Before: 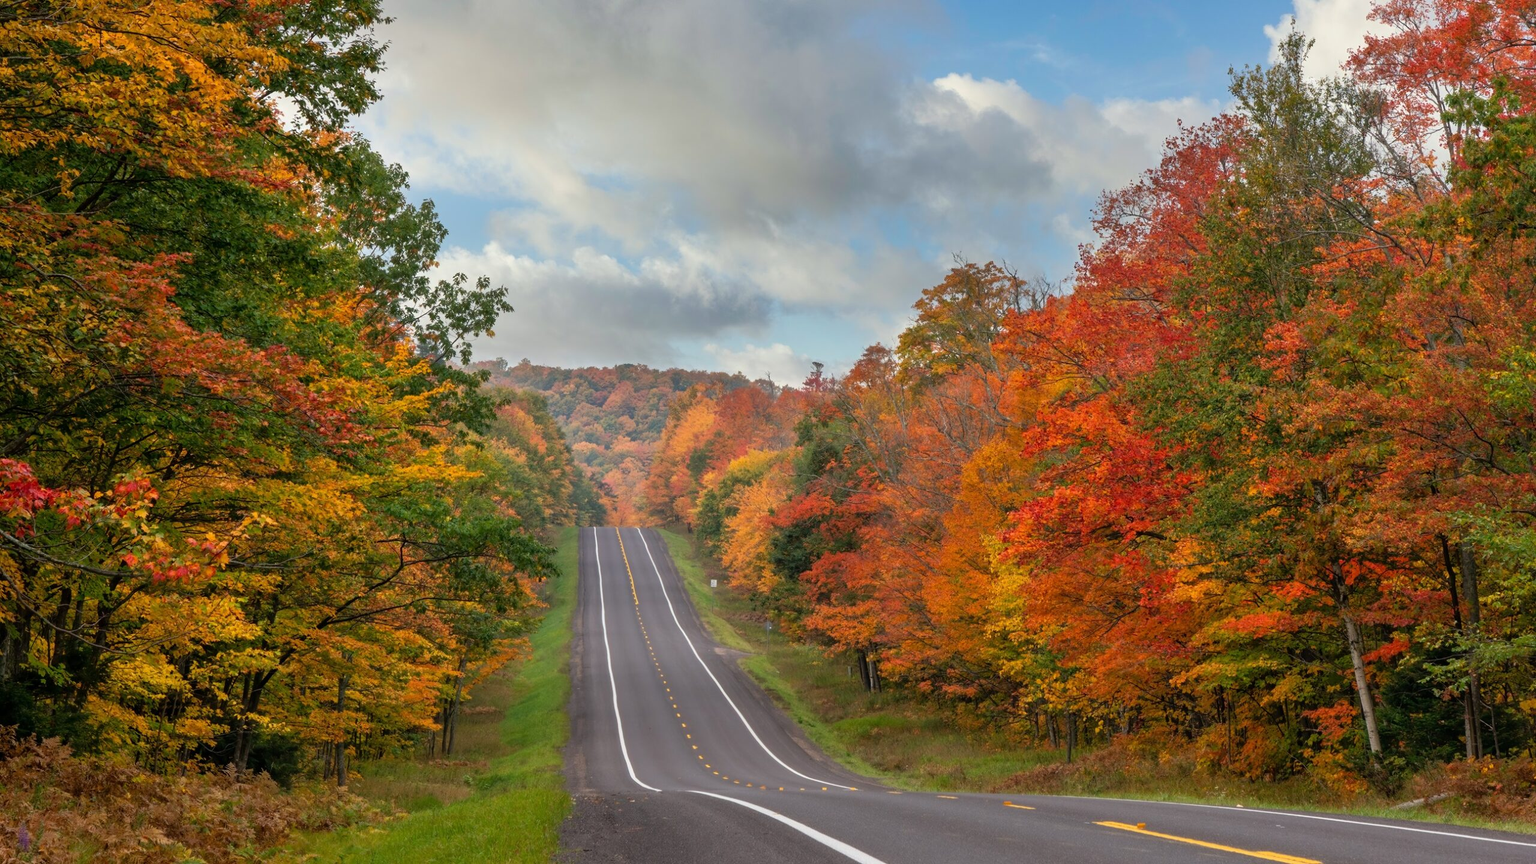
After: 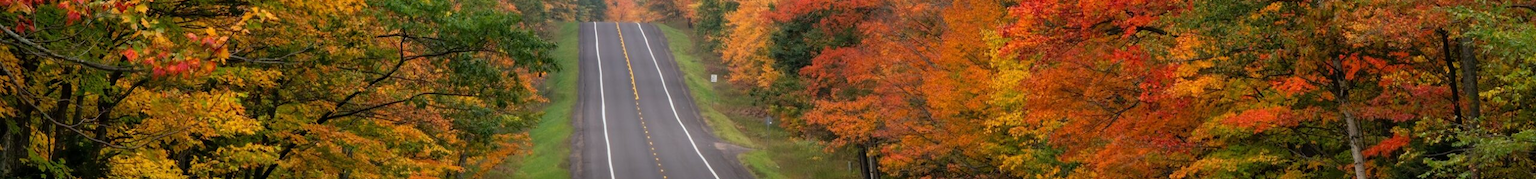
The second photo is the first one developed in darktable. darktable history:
crop and rotate: top 58.502%, bottom 20.688%
